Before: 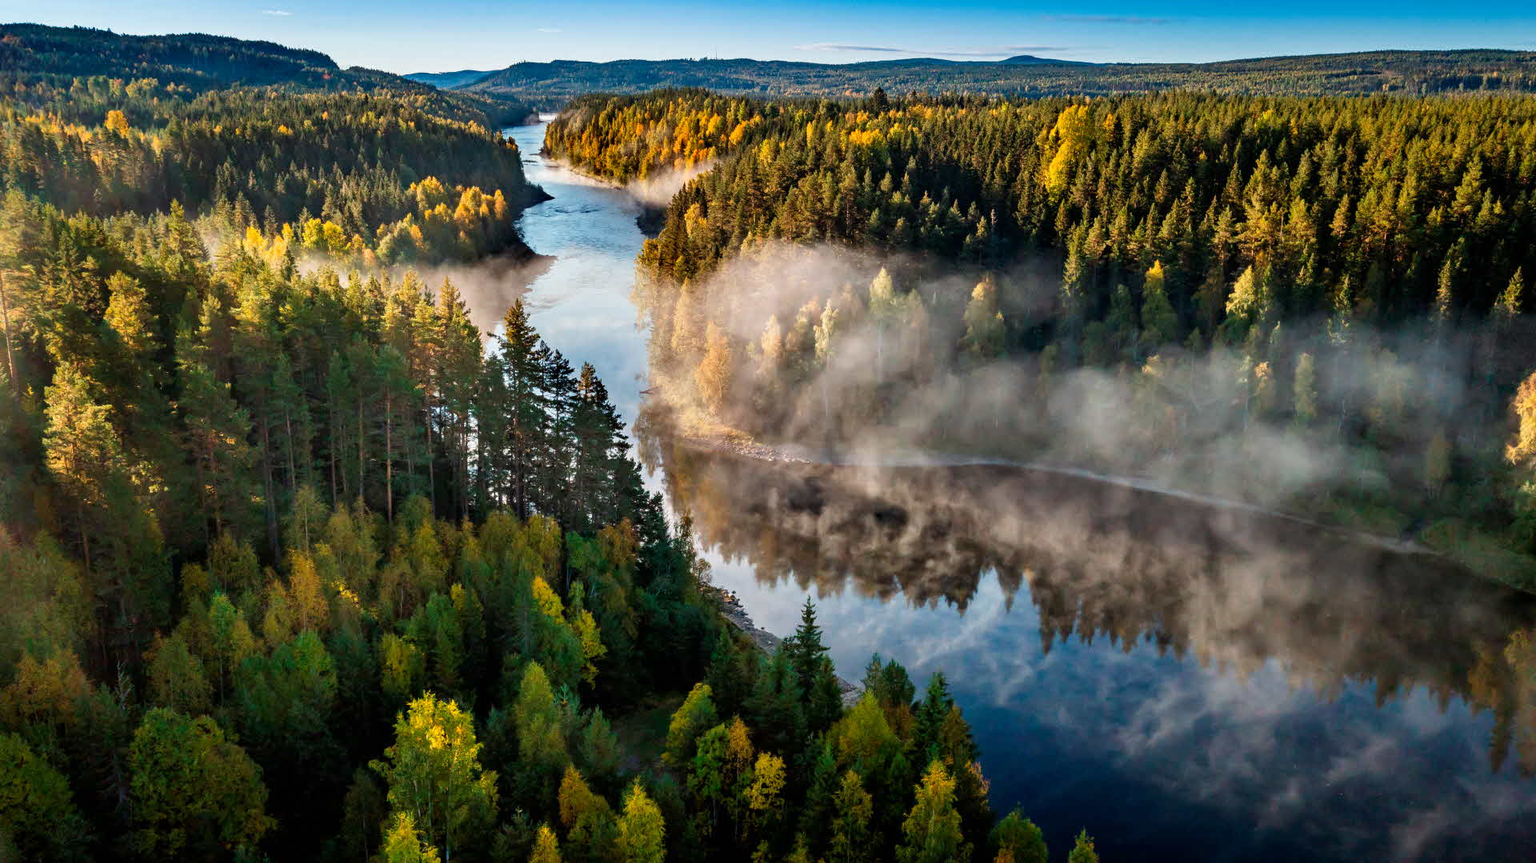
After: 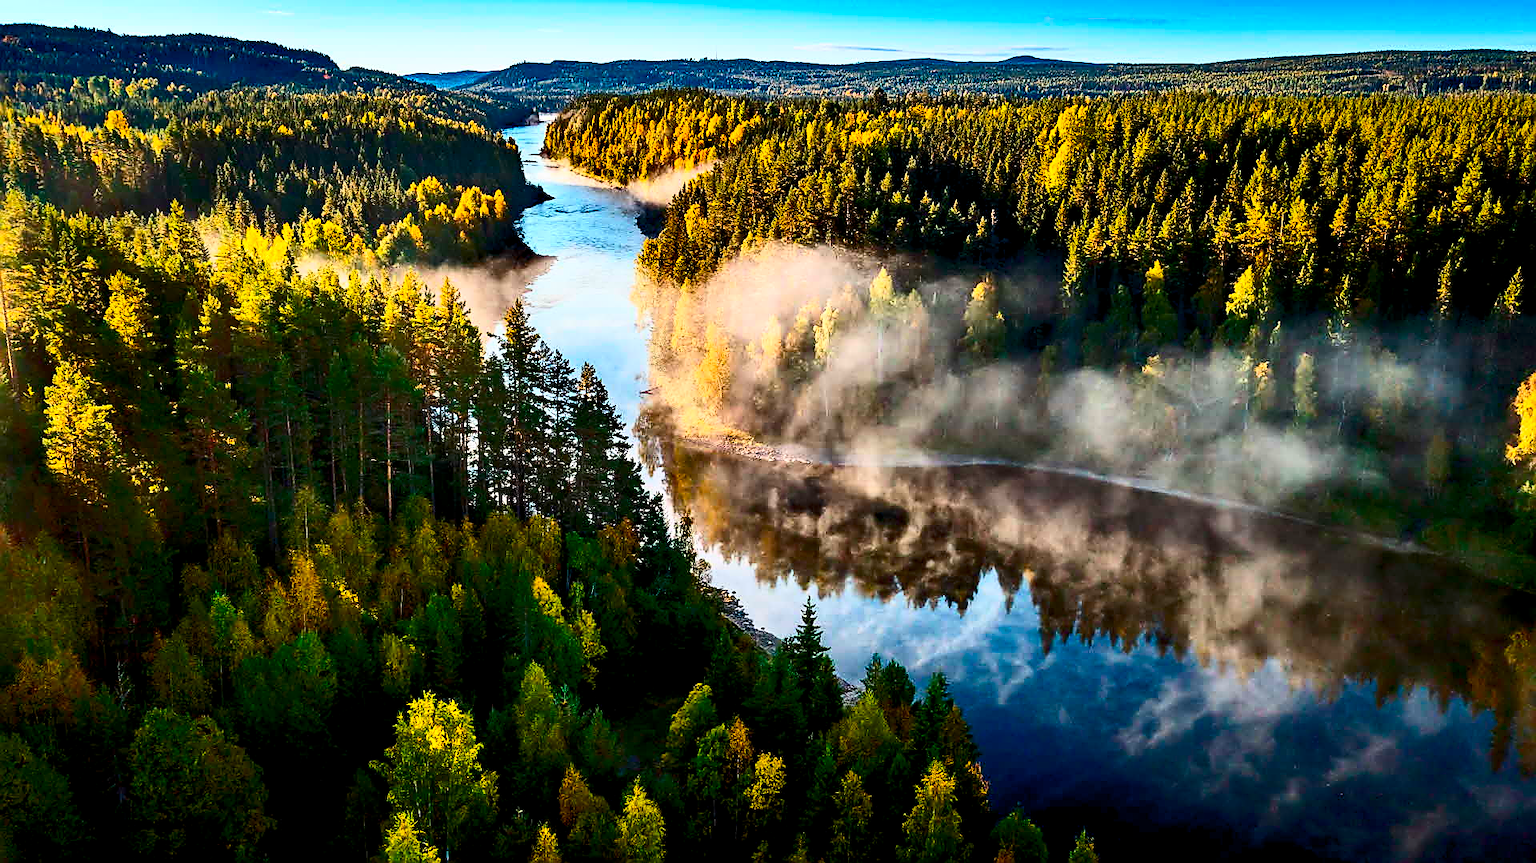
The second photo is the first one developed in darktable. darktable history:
color balance rgb: global offset › luminance -0.508%, perceptual saturation grading › global saturation 25.489%, global vibrance 20%
contrast brightness saturation: contrast 0.402, brightness 0.096, saturation 0.214
sharpen: radius 1.426, amount 1.264, threshold 0.841
